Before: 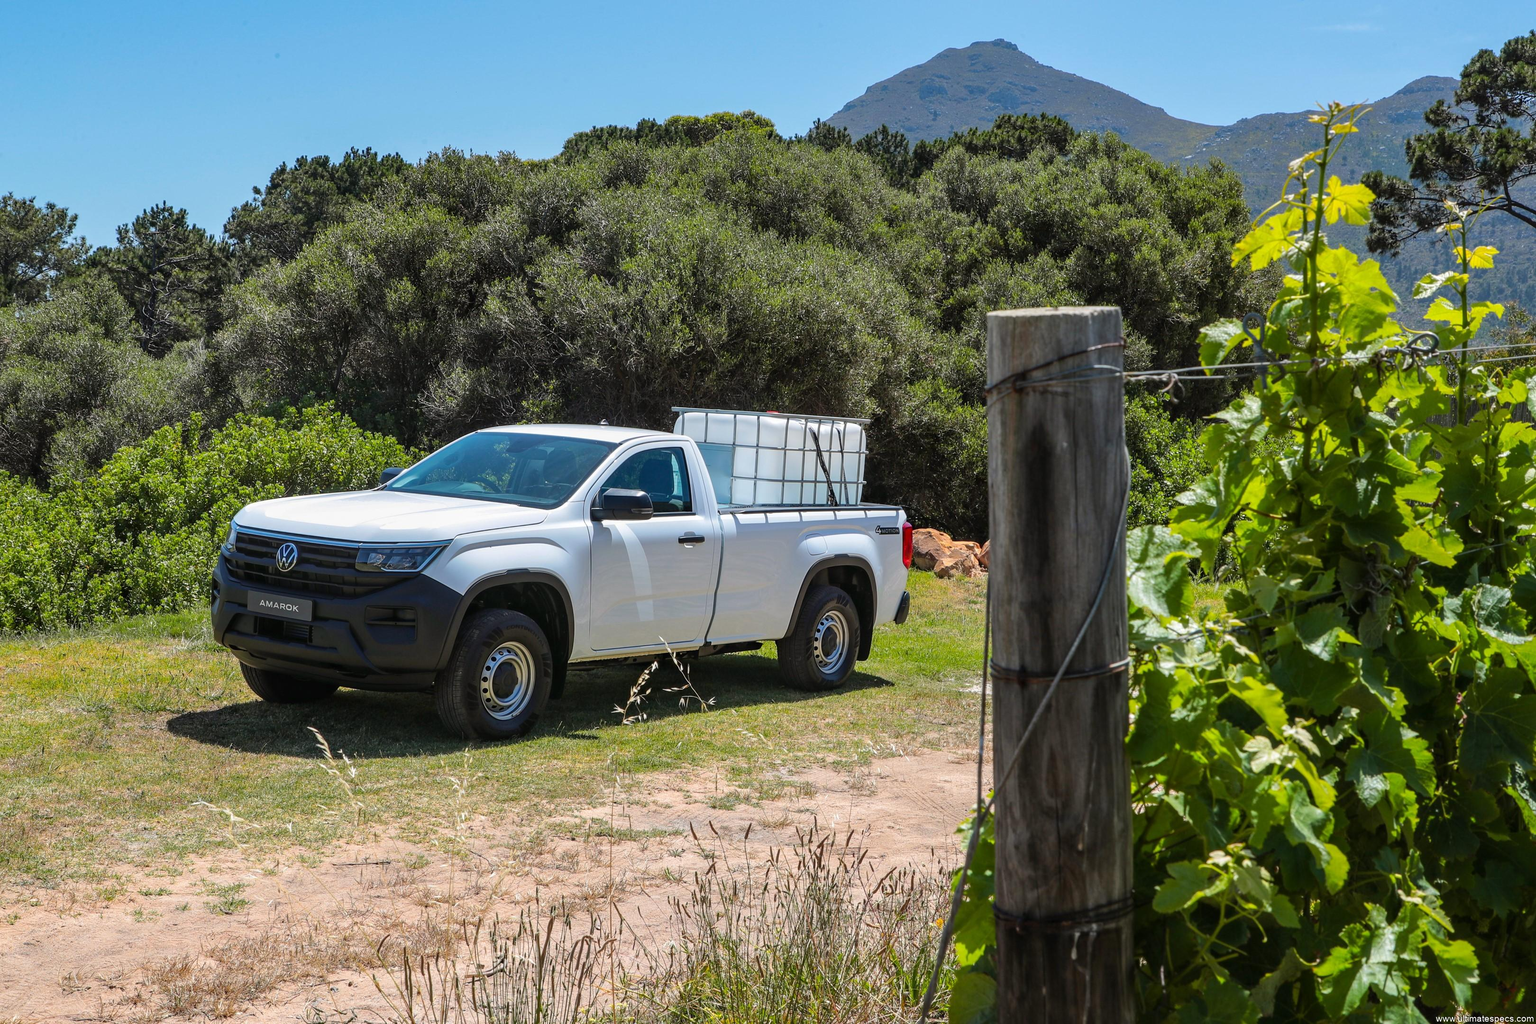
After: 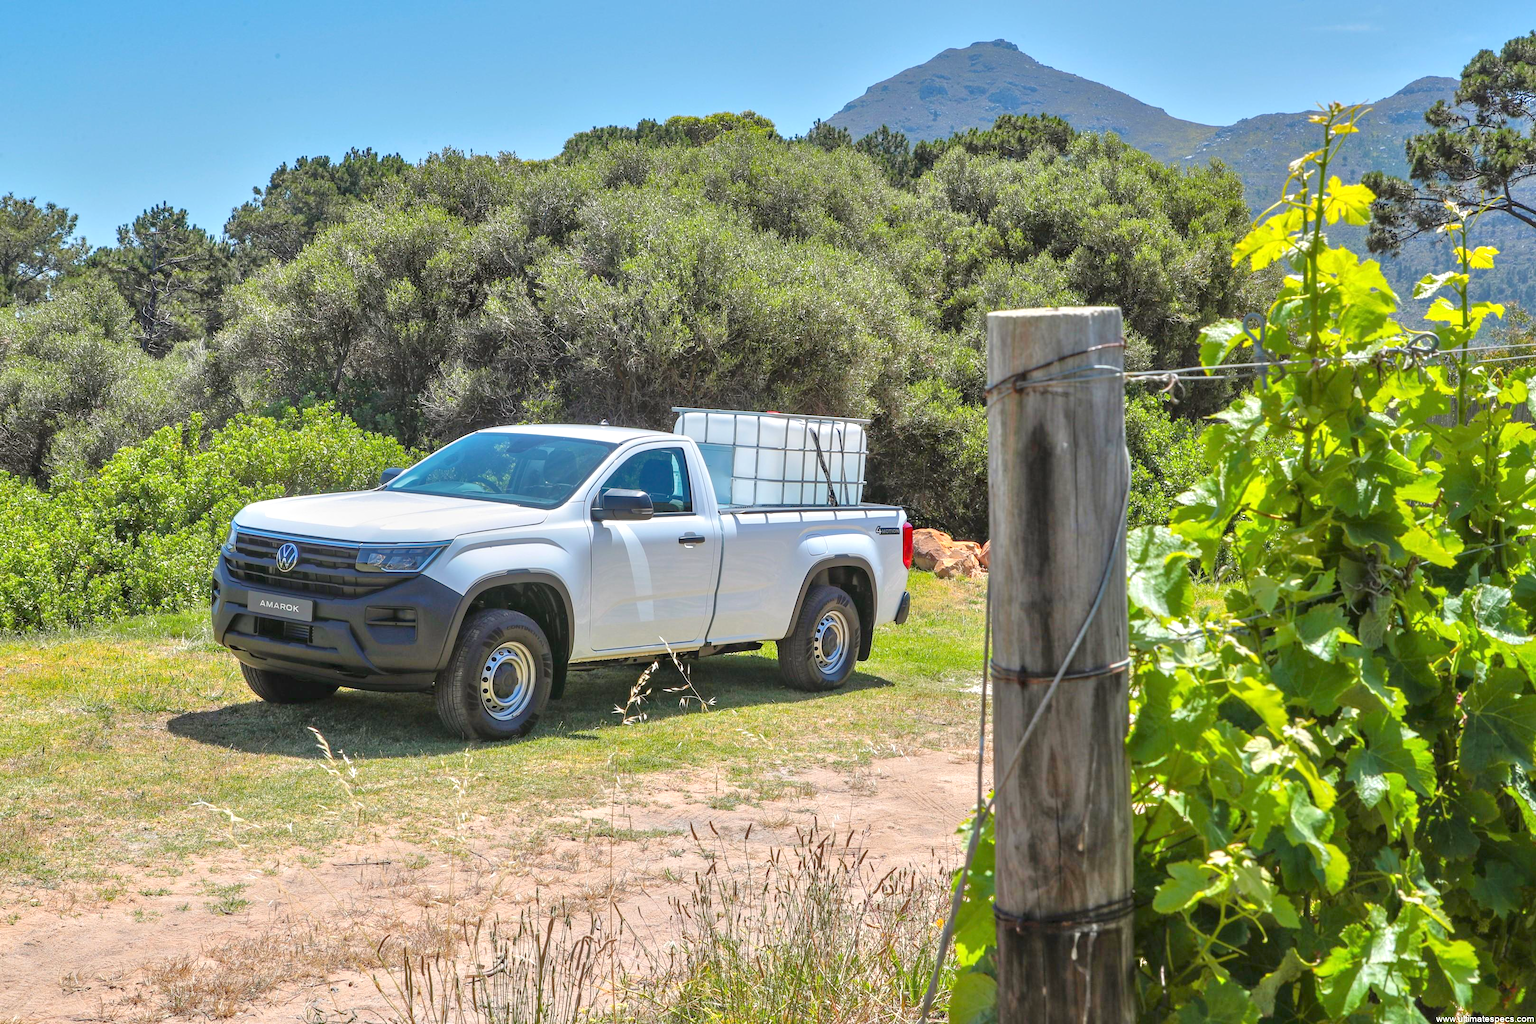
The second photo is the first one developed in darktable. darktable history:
tone equalizer: -8 EV 1.99 EV, -7 EV 1.96 EV, -6 EV 1.98 EV, -5 EV 2 EV, -4 EV 1.96 EV, -3 EV 1.48 EV, -2 EV 0.982 EV, -1 EV 0.514 EV
